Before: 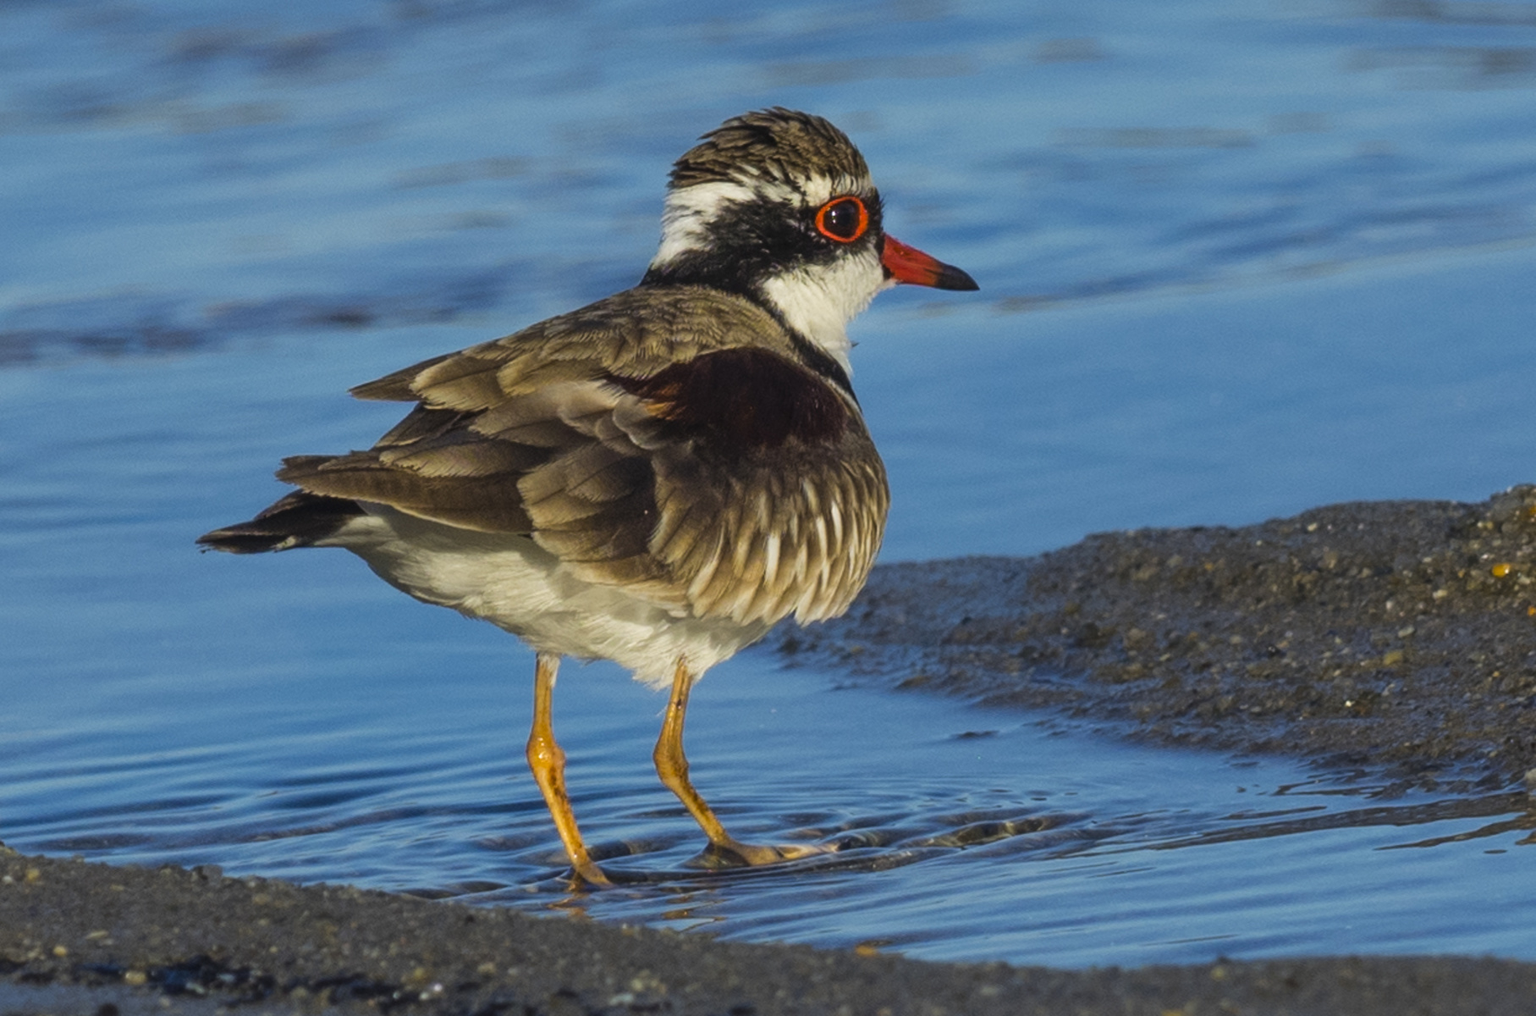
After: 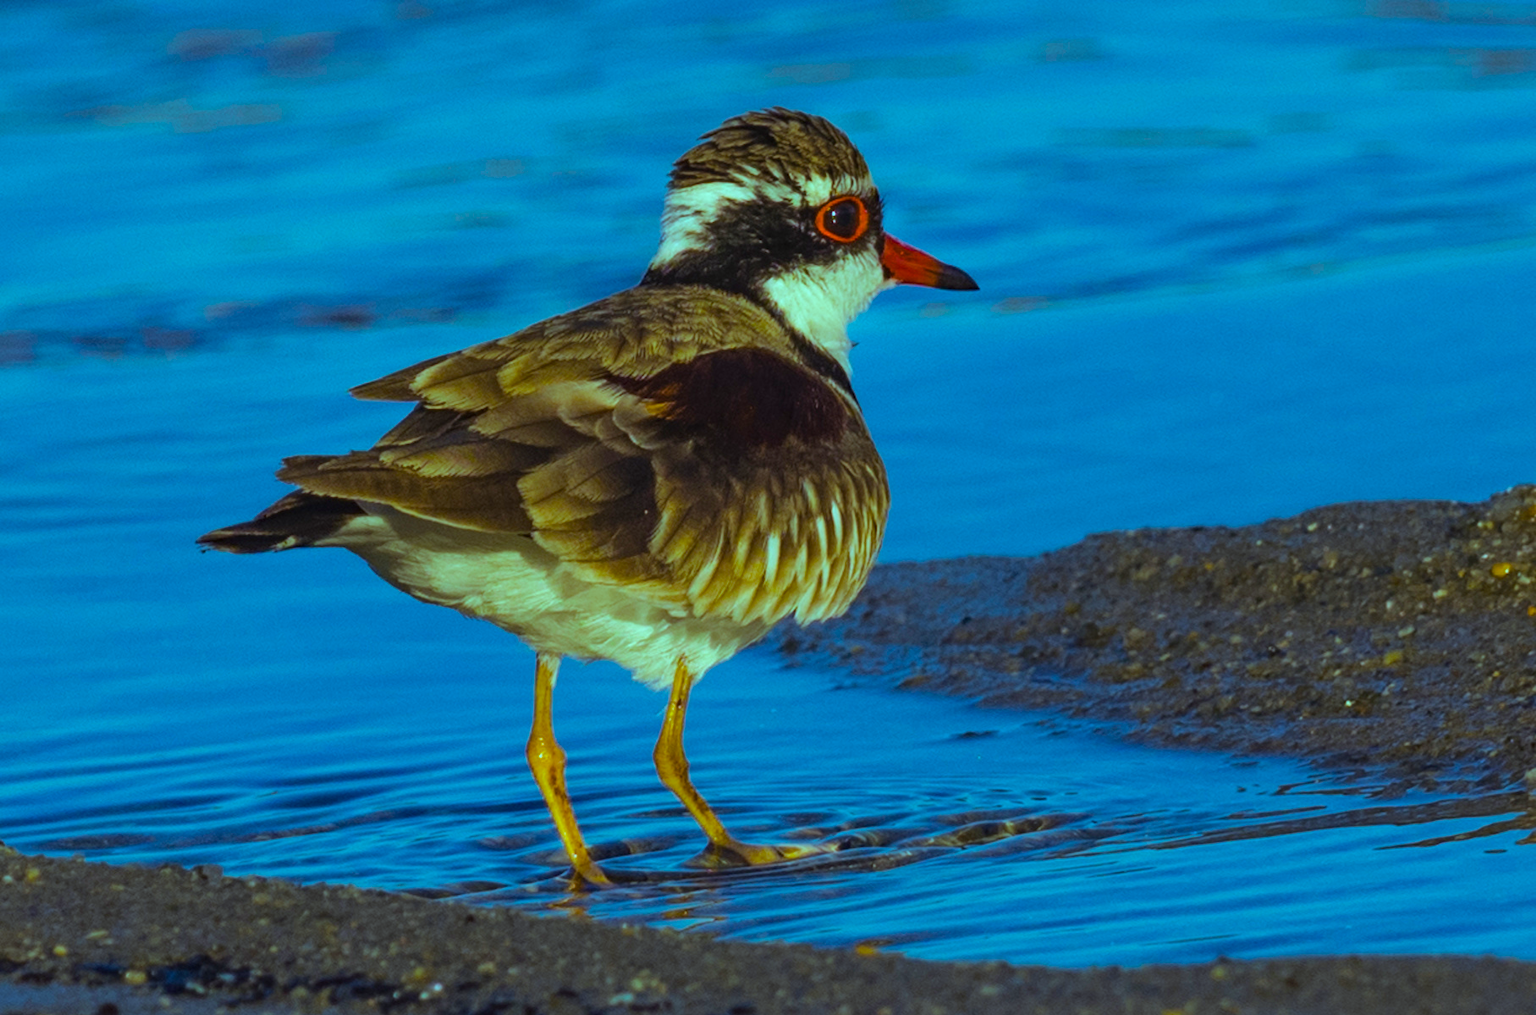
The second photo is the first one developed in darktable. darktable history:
color balance rgb: shadows lift › luminance -9.928%, highlights gain › luminance -33.007%, highlights gain › chroma 5.626%, highlights gain › hue 217.73°, perceptual saturation grading › global saturation 25.372%, perceptual brilliance grading › highlights 11.208%, global vibrance 34.937%
haze removal: compatibility mode true, adaptive false
